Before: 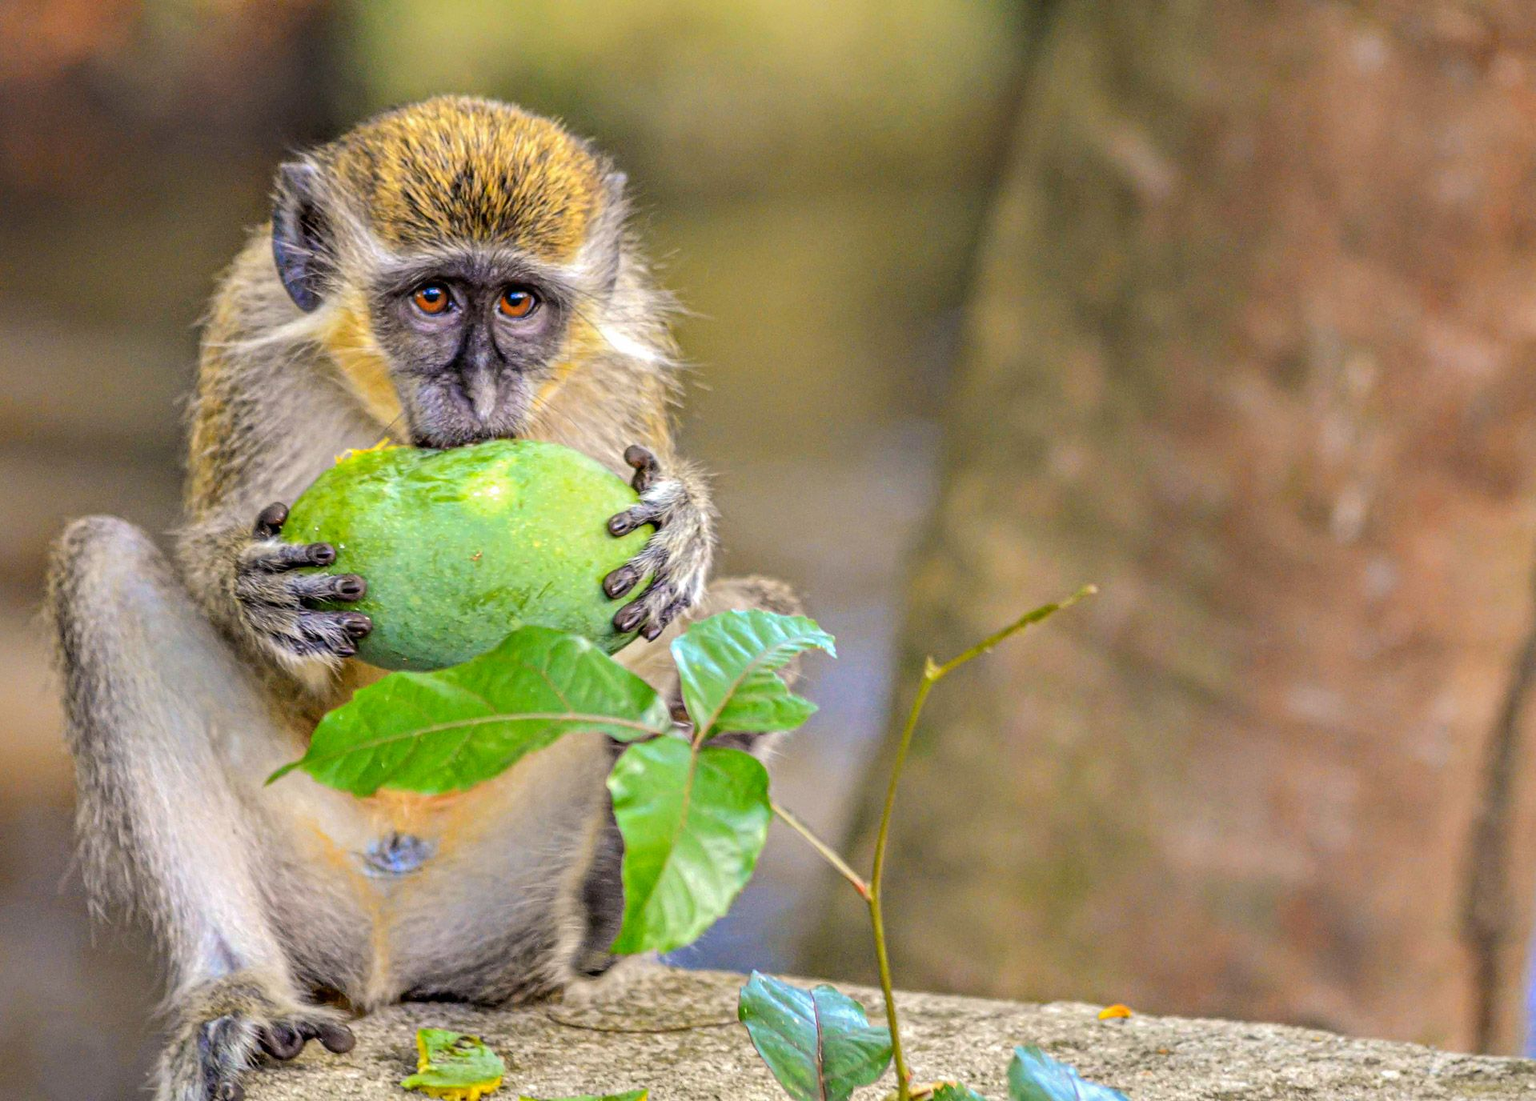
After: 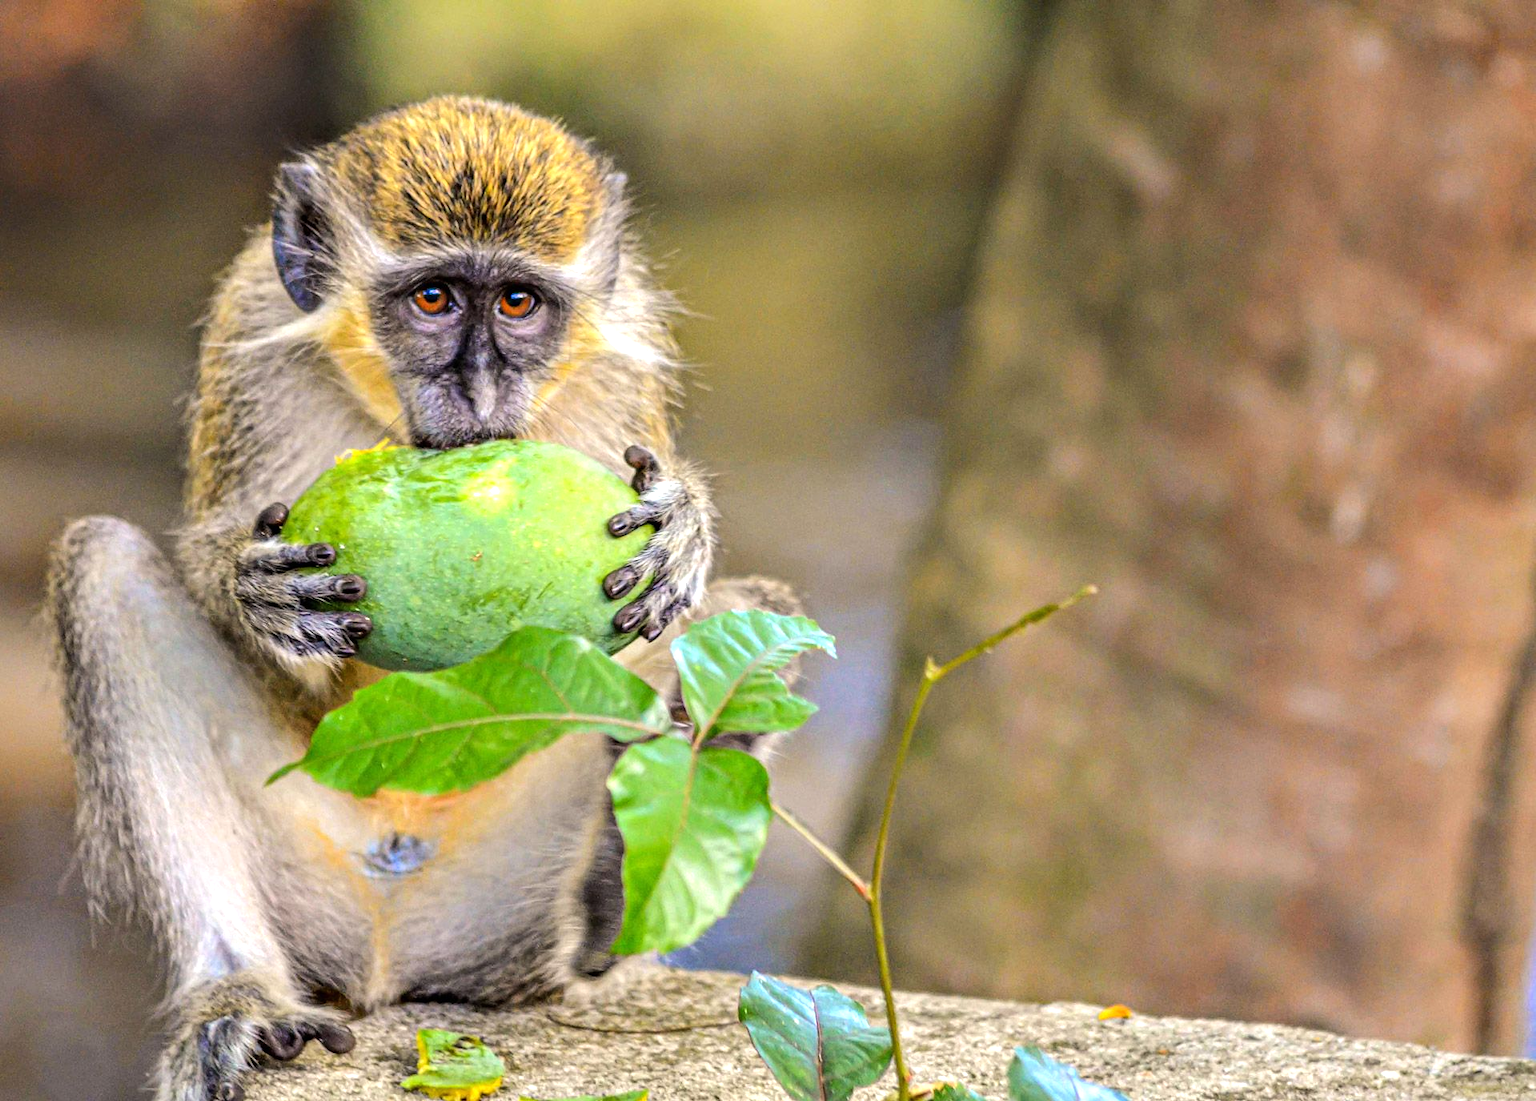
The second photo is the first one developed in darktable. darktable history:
tone equalizer: -8 EV -0.428 EV, -7 EV -0.41 EV, -6 EV -0.37 EV, -5 EV -0.23 EV, -3 EV 0.208 EV, -2 EV 0.306 EV, -1 EV 0.396 EV, +0 EV 0.389 EV, edges refinement/feathering 500, mask exposure compensation -1.57 EV, preserve details no
